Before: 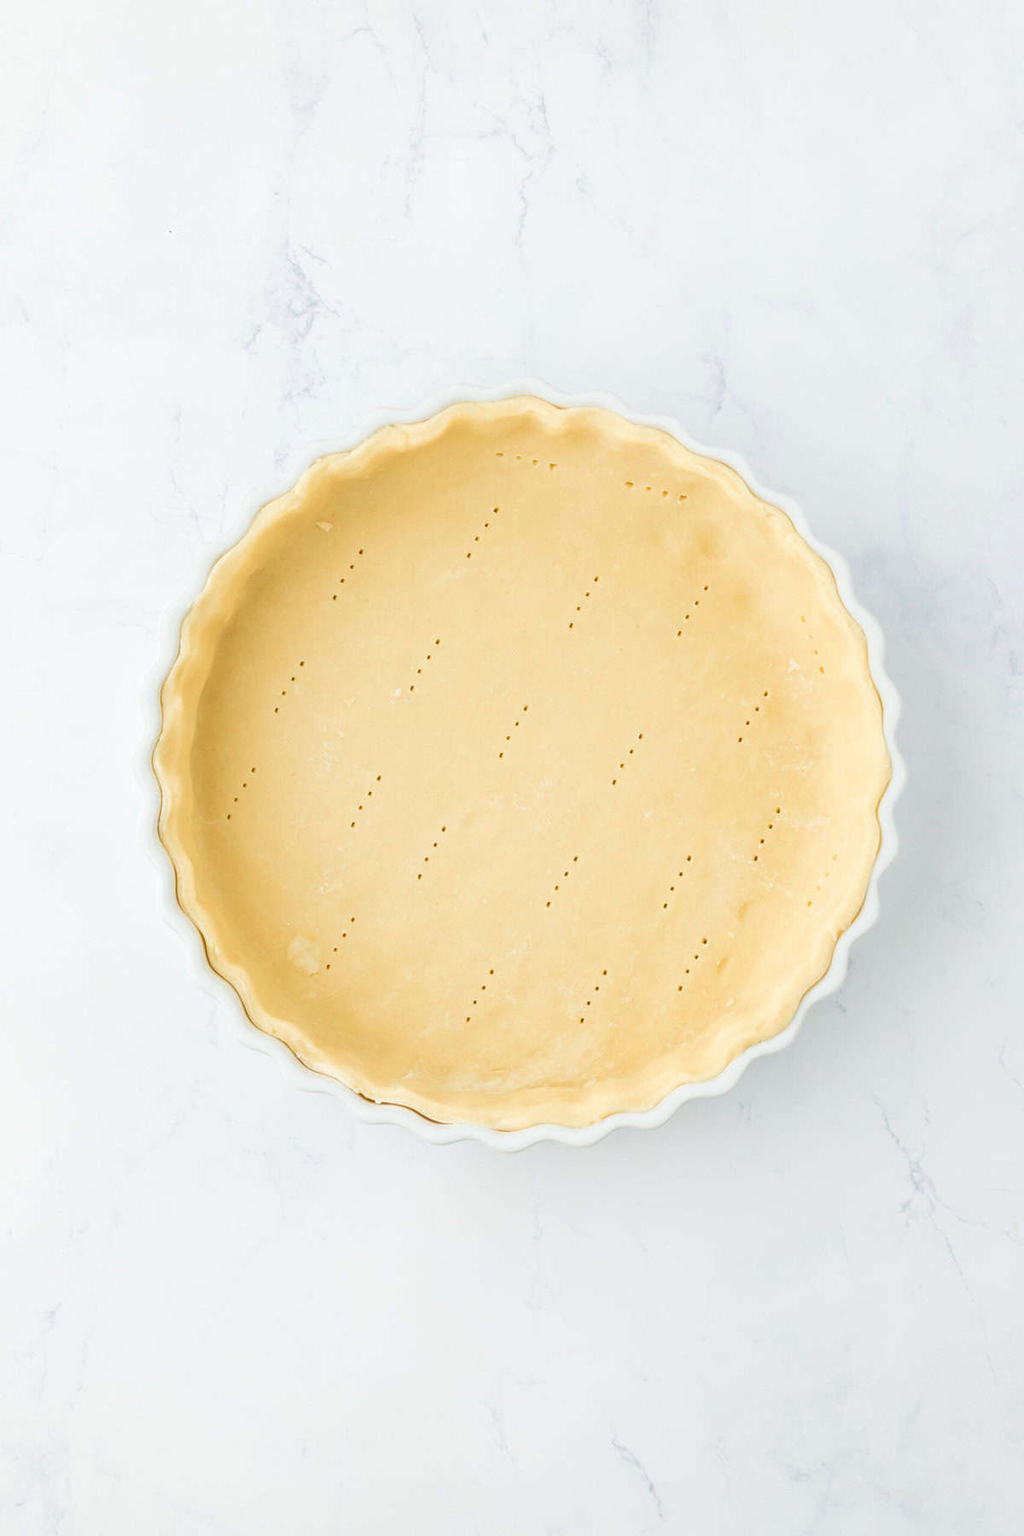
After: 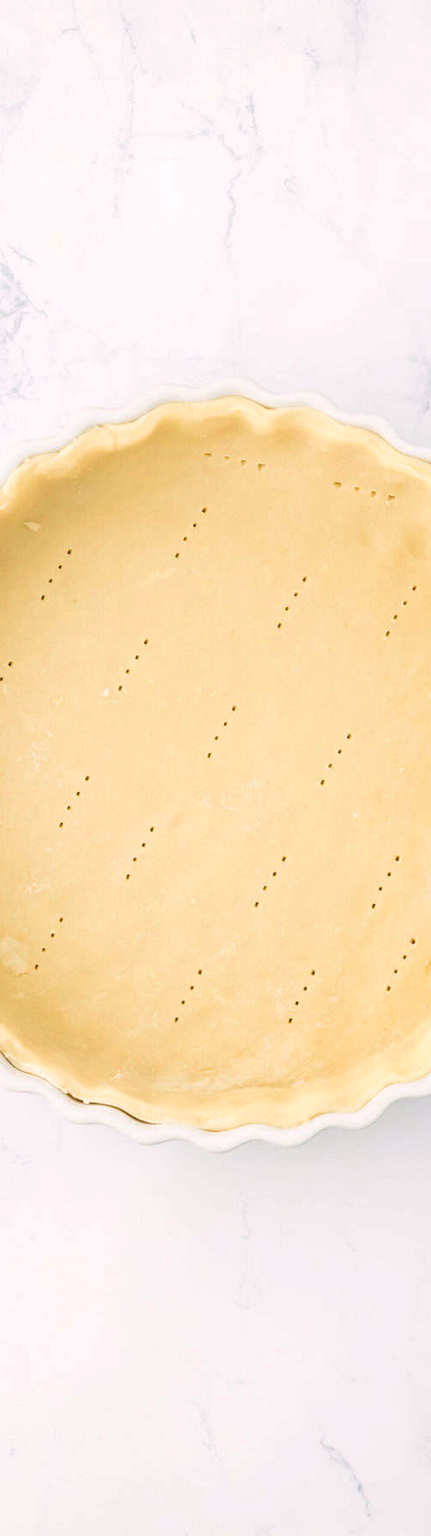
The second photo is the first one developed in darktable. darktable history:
color balance: lift [1.005, 0.99, 1.007, 1.01], gamma [1, 0.979, 1.011, 1.021], gain [0.923, 1.098, 1.025, 0.902], input saturation 90.45%, contrast 7.73%, output saturation 105.91%
crop: left 28.583%, right 29.231%
color calibration: illuminant as shot in camera, x 0.358, y 0.373, temperature 4628.91 K
